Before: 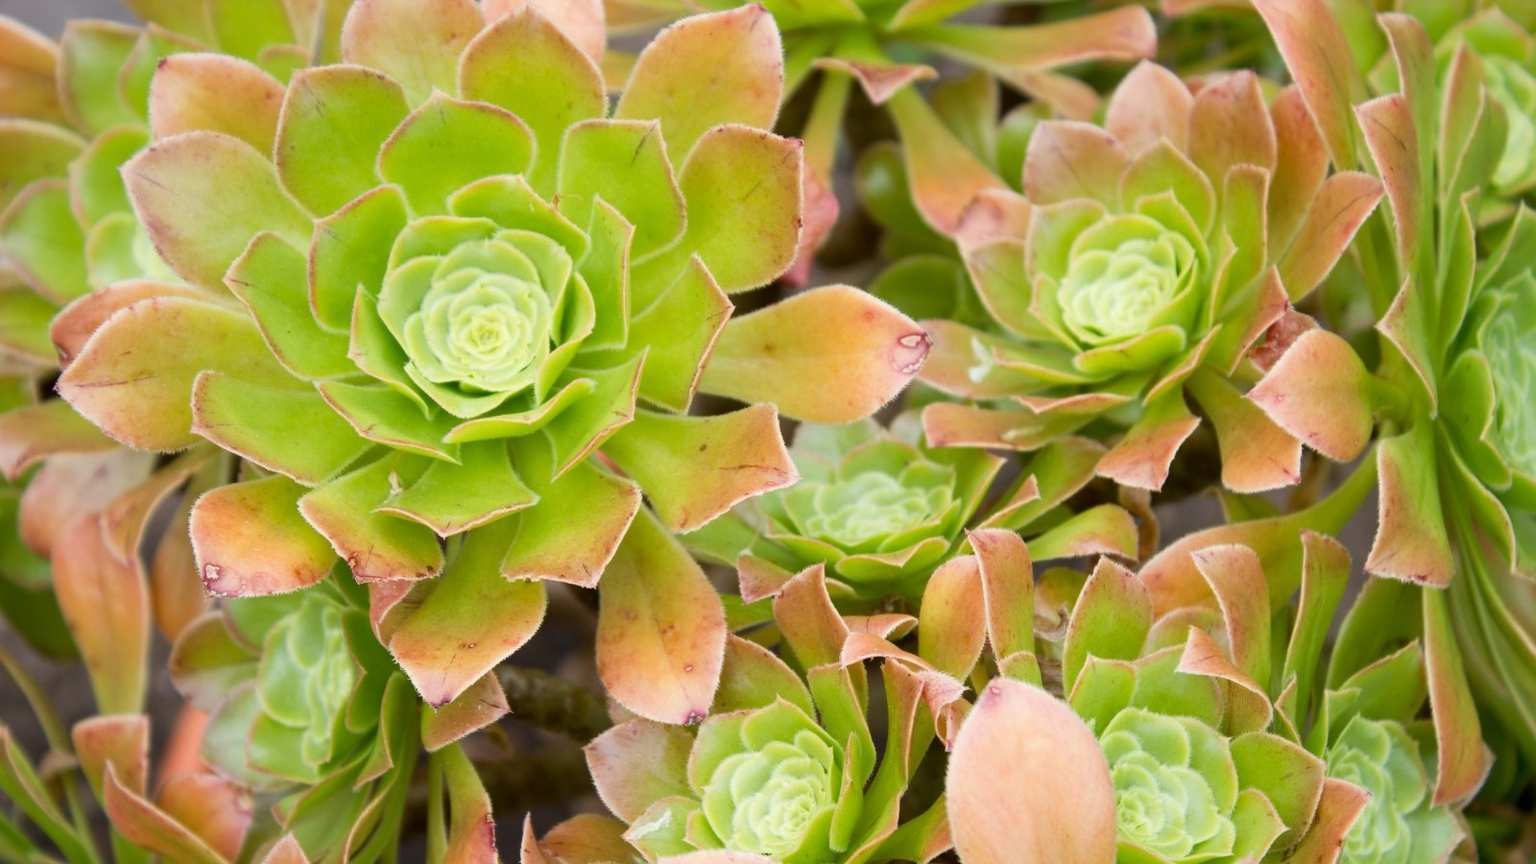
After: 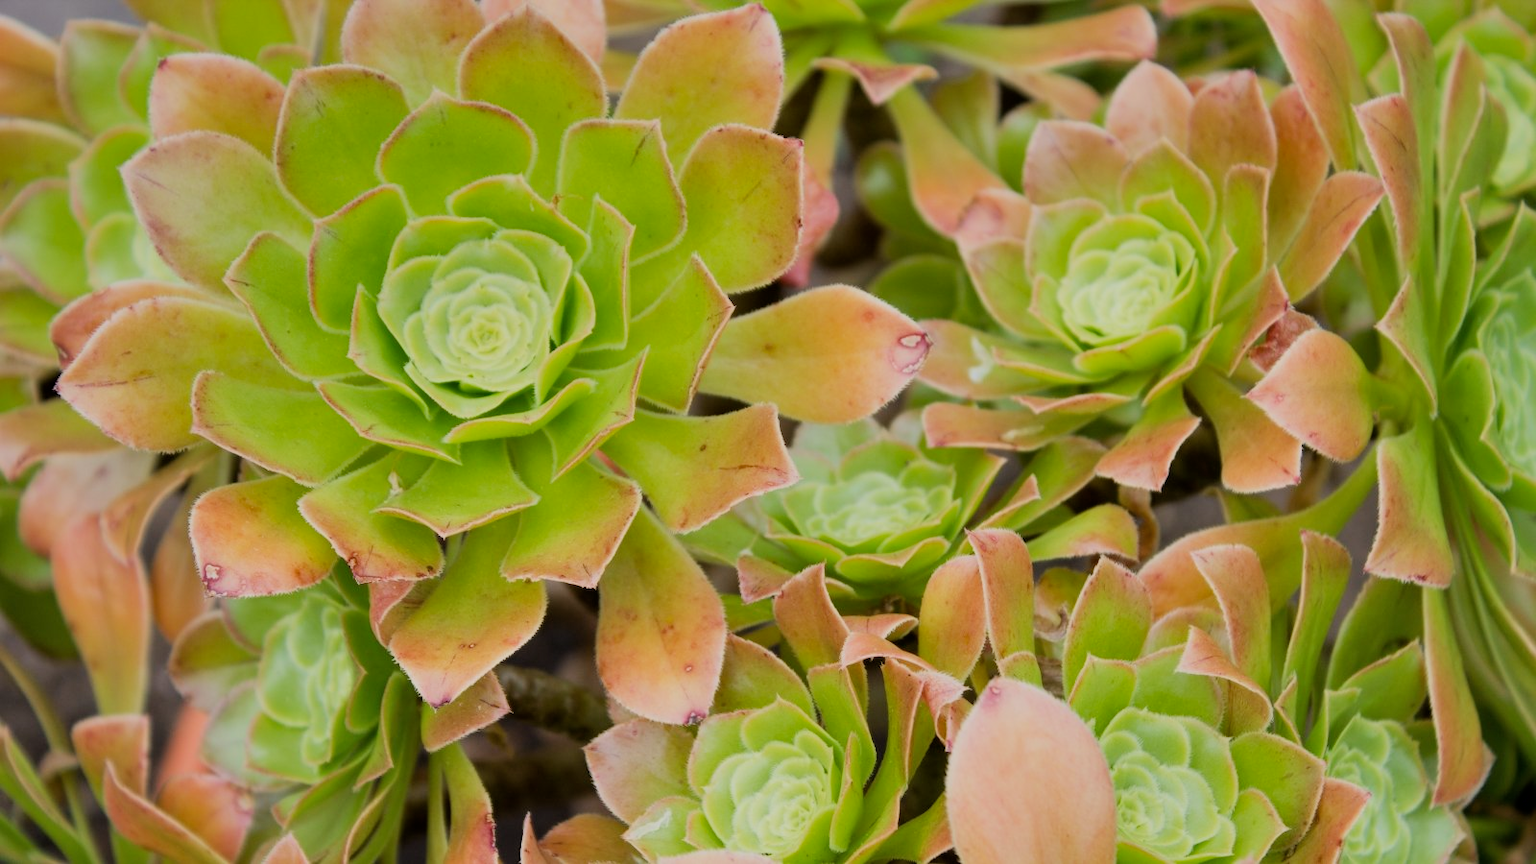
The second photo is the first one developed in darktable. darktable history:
filmic rgb: black relative exposure -7.65 EV, white relative exposure 4.56 EV, hardness 3.61, color science v6 (2022)
shadows and highlights: radius 108.52, shadows 23.73, highlights -59.32, low approximation 0.01, soften with gaussian
